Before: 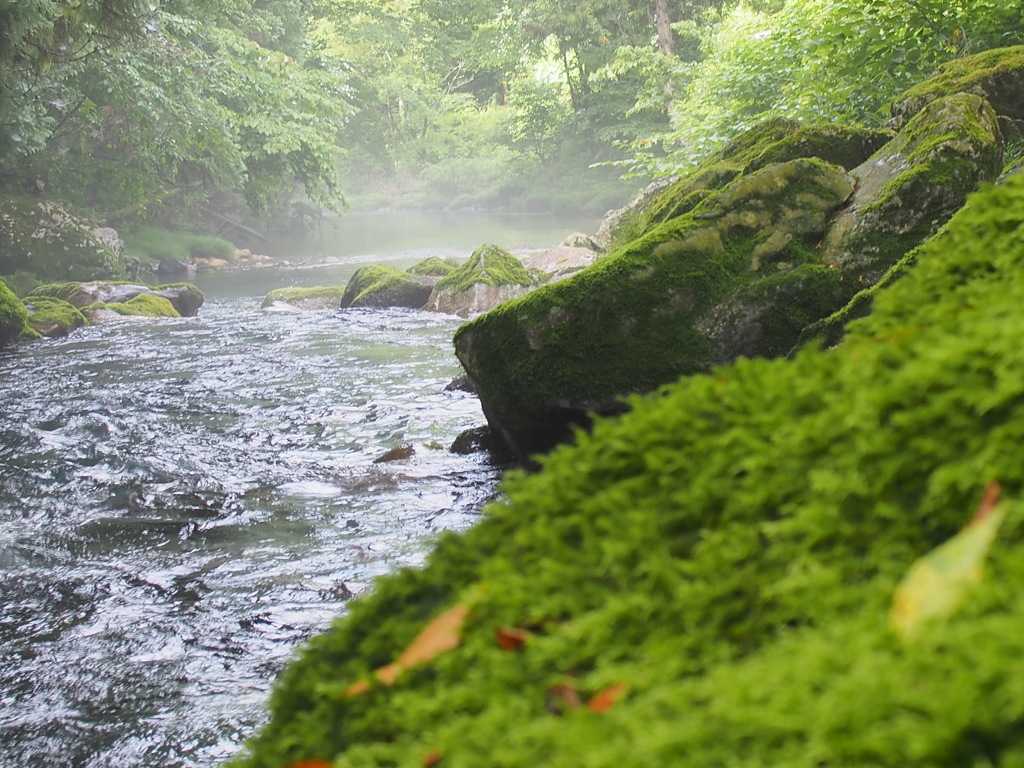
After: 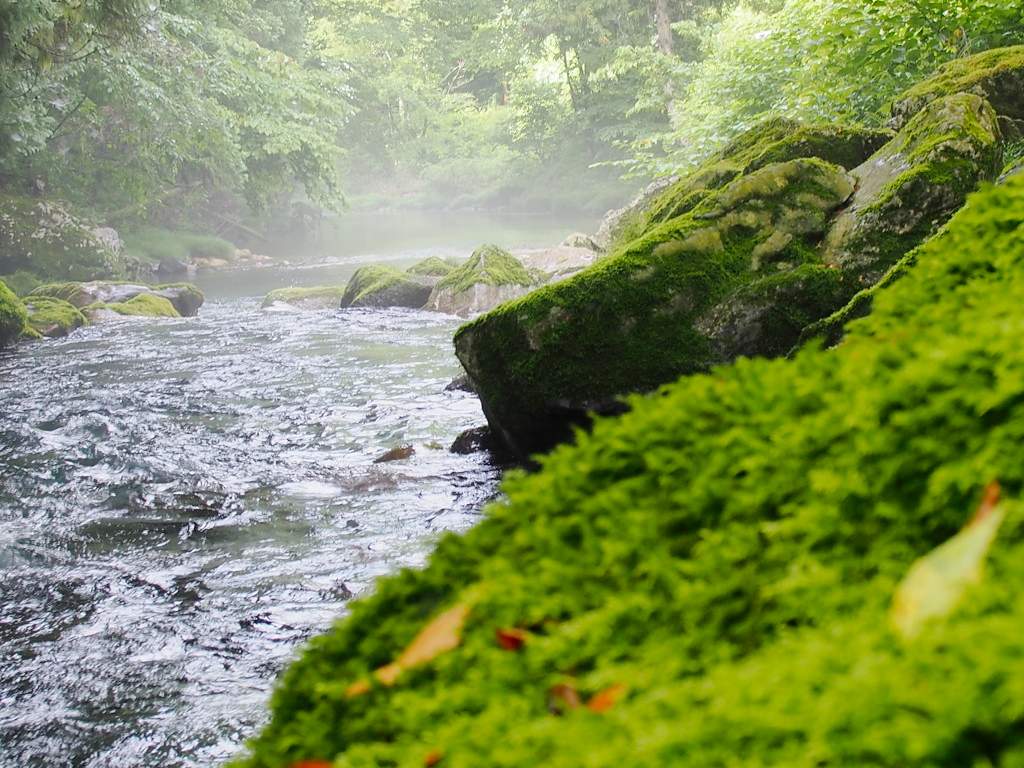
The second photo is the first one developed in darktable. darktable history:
tone curve: curves: ch0 [(0.003, 0) (0.066, 0.017) (0.163, 0.09) (0.264, 0.238) (0.395, 0.421) (0.517, 0.575) (0.633, 0.687) (0.791, 0.814) (1, 1)]; ch1 [(0, 0) (0.149, 0.17) (0.327, 0.339) (0.39, 0.403) (0.456, 0.463) (0.501, 0.502) (0.512, 0.507) (0.53, 0.533) (0.575, 0.592) (0.671, 0.655) (0.729, 0.679) (1, 1)]; ch2 [(0, 0) (0.337, 0.382) (0.464, 0.47) (0.501, 0.502) (0.527, 0.532) (0.563, 0.555) (0.615, 0.61) (0.663, 0.68) (1, 1)], preserve colors none
exposure: black level correction 0.002, compensate highlight preservation false
